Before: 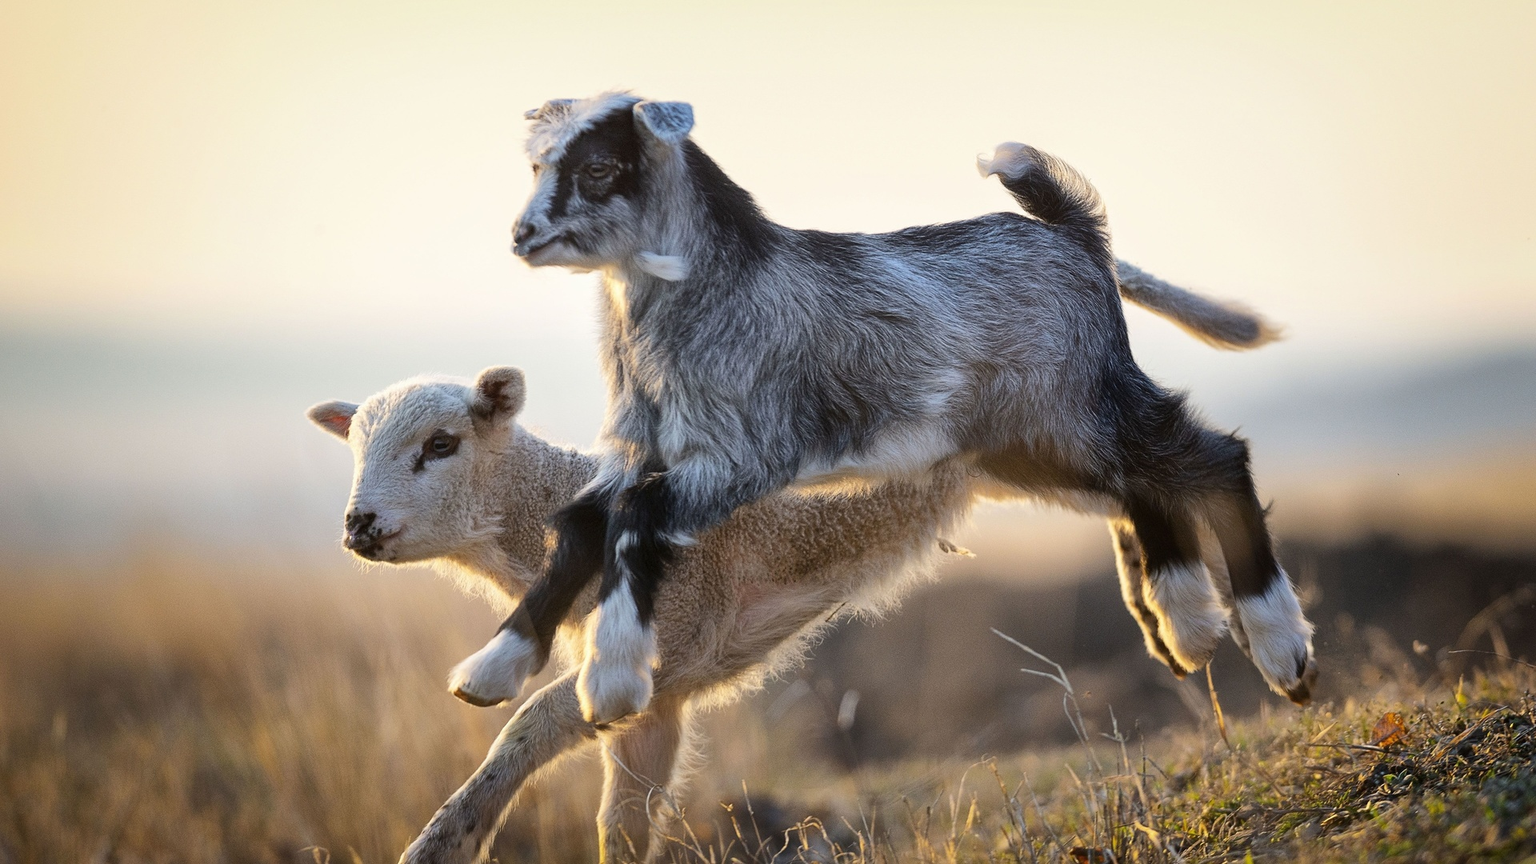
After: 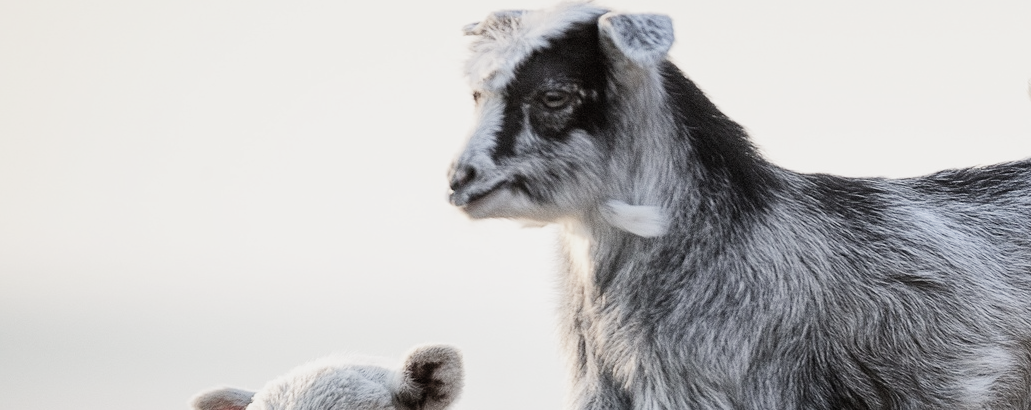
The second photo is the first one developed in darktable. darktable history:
crop: left 10.077%, top 10.581%, right 36.184%, bottom 51.443%
exposure: exposure 0.576 EV, compensate highlight preservation false
color balance rgb: highlights gain › chroma 0.187%, highlights gain › hue 330.1°, perceptual saturation grading › global saturation 20%, perceptual saturation grading › highlights -25.54%, perceptual saturation grading › shadows 24.808%, global vibrance -1.274%, saturation formula JzAzBz (2021)
filmic rgb: black relative exposure -7.65 EV, white relative exposure 3.96 EV, hardness 4.02, contrast 1.096, highlights saturation mix -28.77%, color science v4 (2020), iterations of high-quality reconstruction 10
